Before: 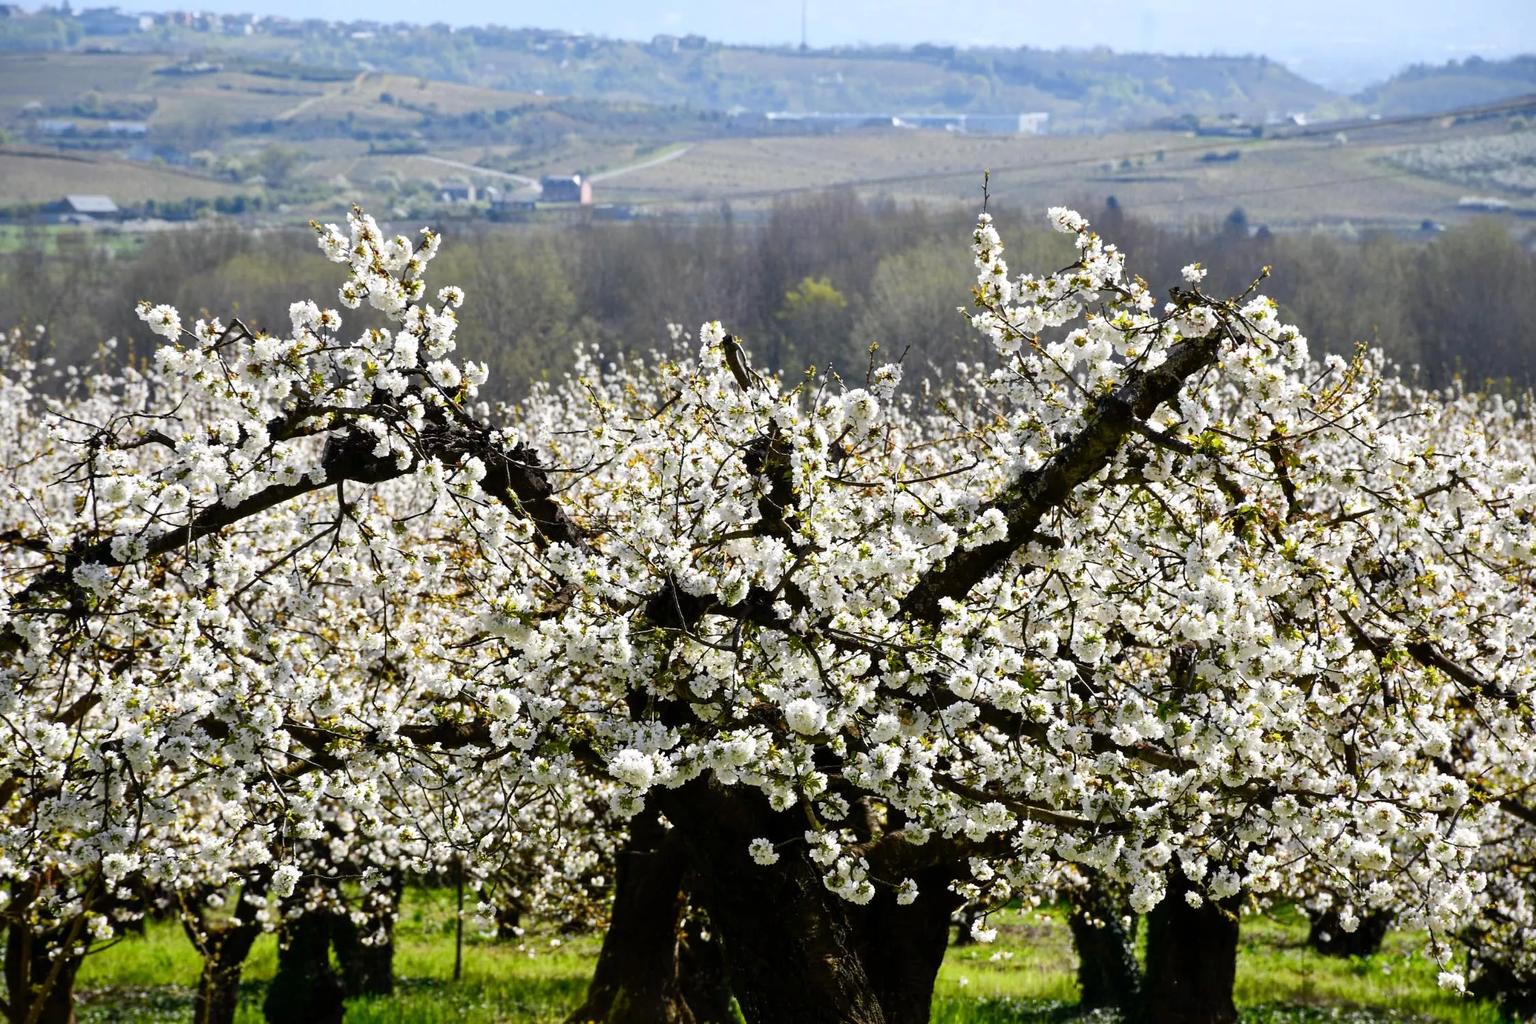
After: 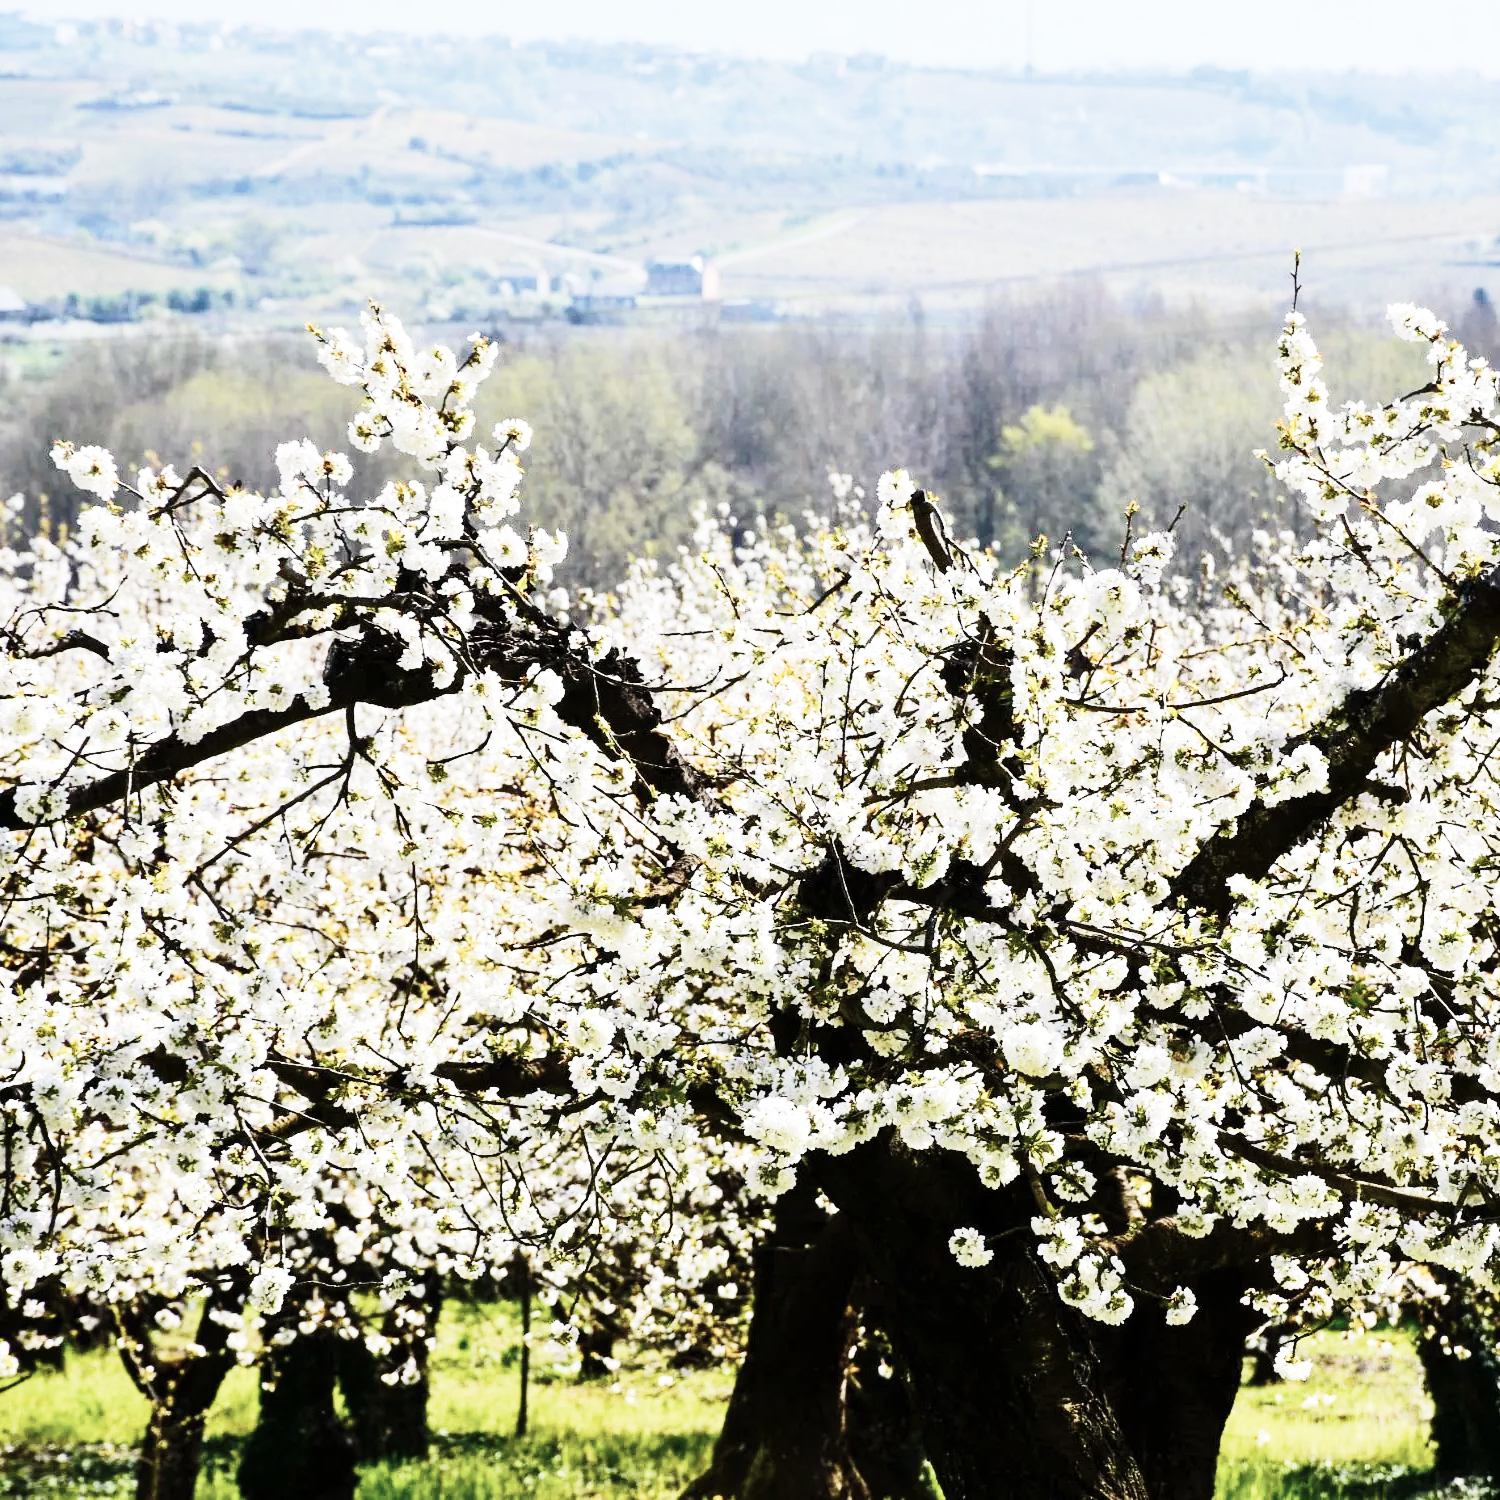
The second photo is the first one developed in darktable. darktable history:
crop and rotate: left 6.617%, right 26.717%
velvia: strength 45%
color correction: saturation 0.57
base curve: curves: ch0 [(0, 0) (0.028, 0.03) (0.121, 0.232) (0.46, 0.748) (0.859, 0.968) (1, 1)], preserve colors none
rgb curve: curves: ch0 [(0, 0) (0.284, 0.292) (0.505, 0.644) (1, 1)]; ch1 [(0, 0) (0.284, 0.292) (0.505, 0.644) (1, 1)]; ch2 [(0, 0) (0.284, 0.292) (0.505, 0.644) (1, 1)], compensate middle gray true
